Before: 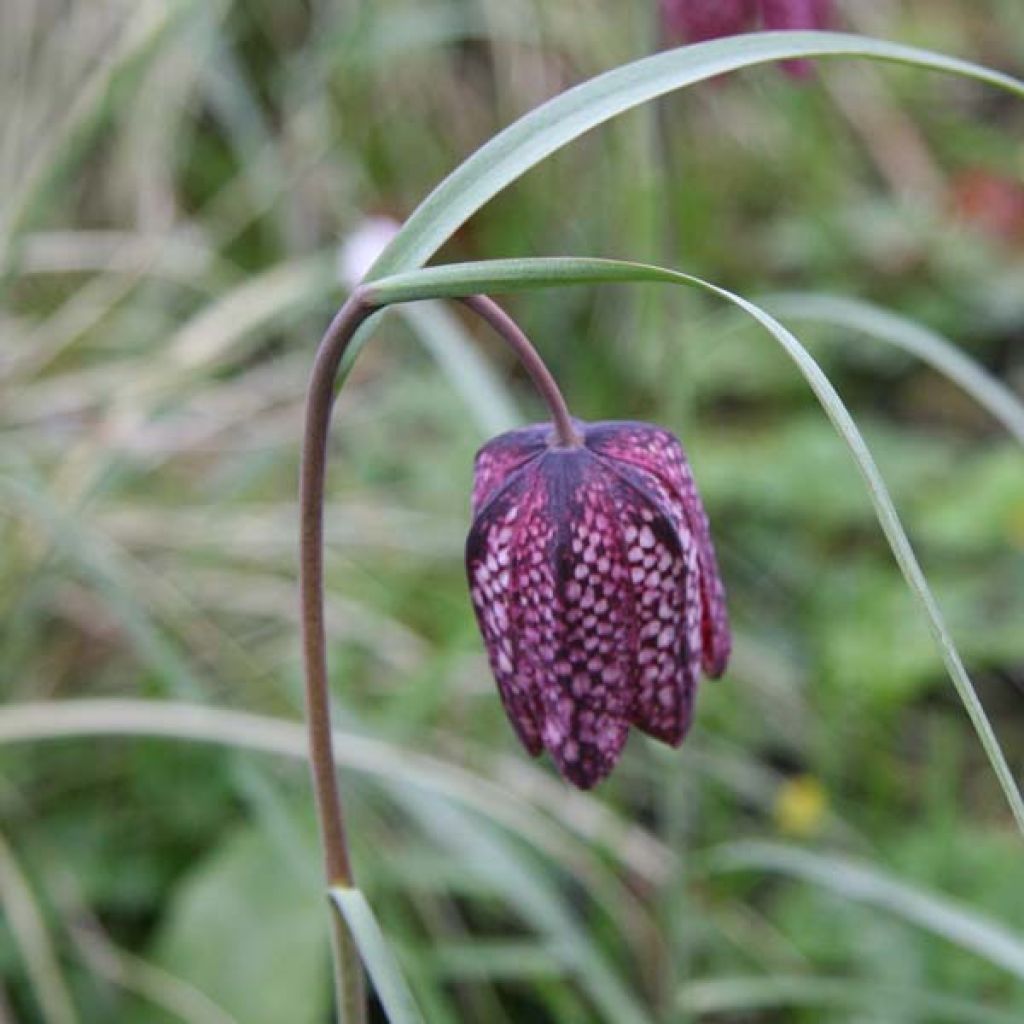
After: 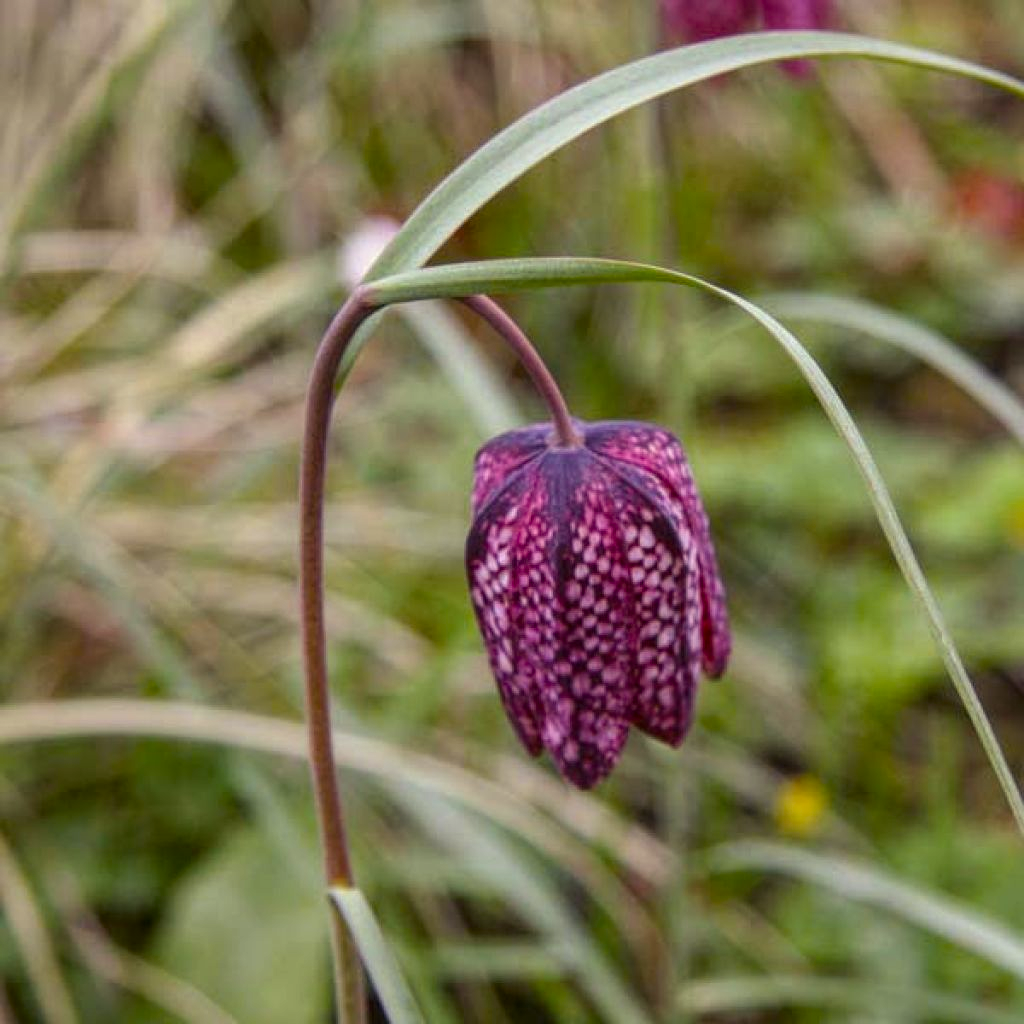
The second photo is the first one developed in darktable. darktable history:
local contrast: highlights 99%, shadows 88%, detail 160%, midtone range 0.2
contrast brightness saturation: contrast -0.09, brightness -0.045, saturation -0.107
color balance rgb: power › chroma 1.545%, power › hue 26.3°, highlights gain › chroma 3.014%, highlights gain › hue 77.56°, perceptual saturation grading › global saturation 30.069%, global vibrance 20%
